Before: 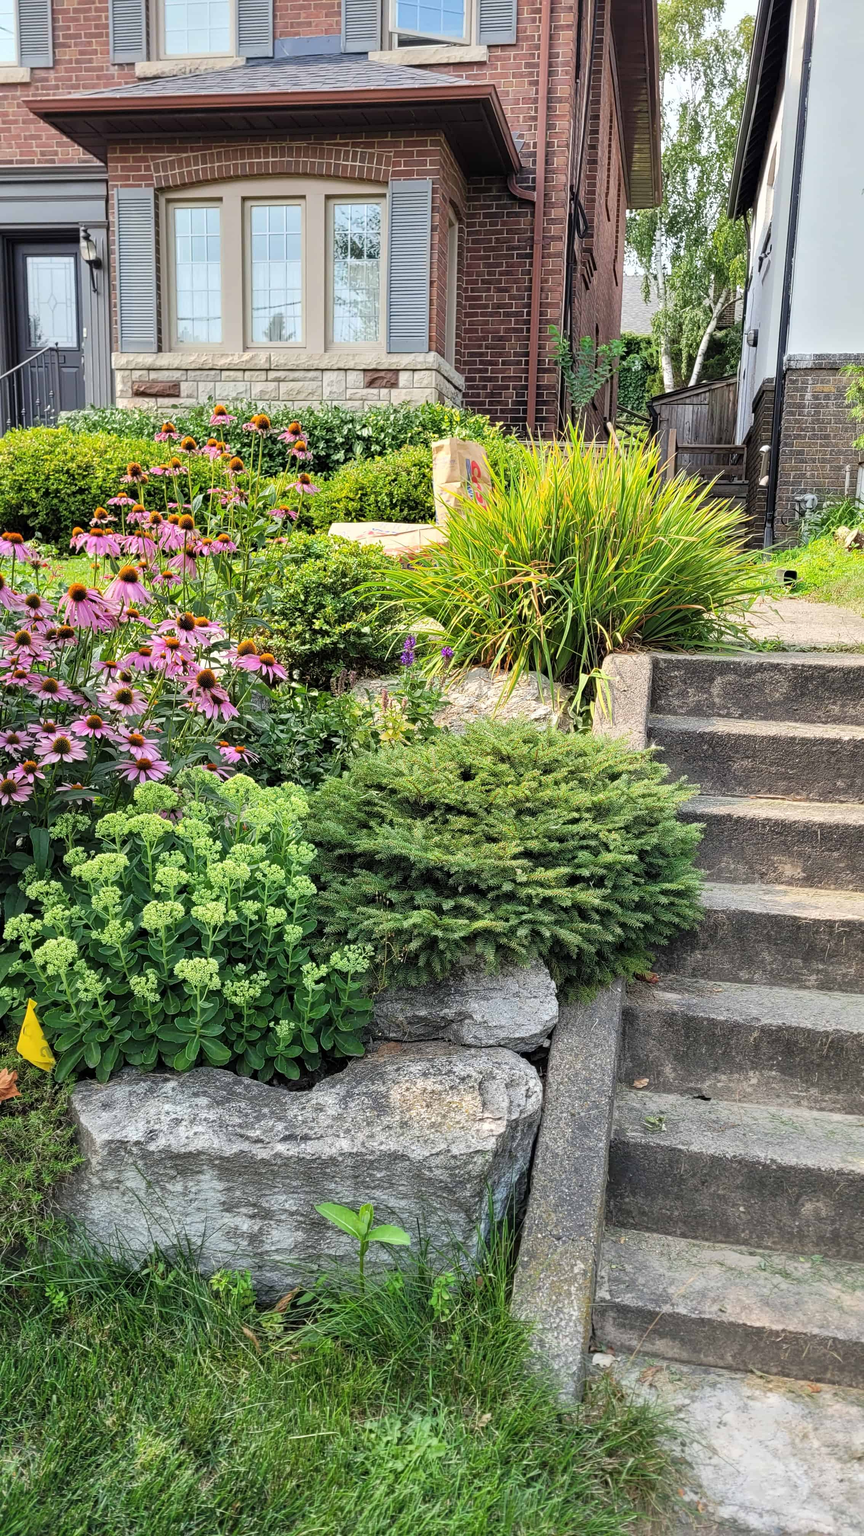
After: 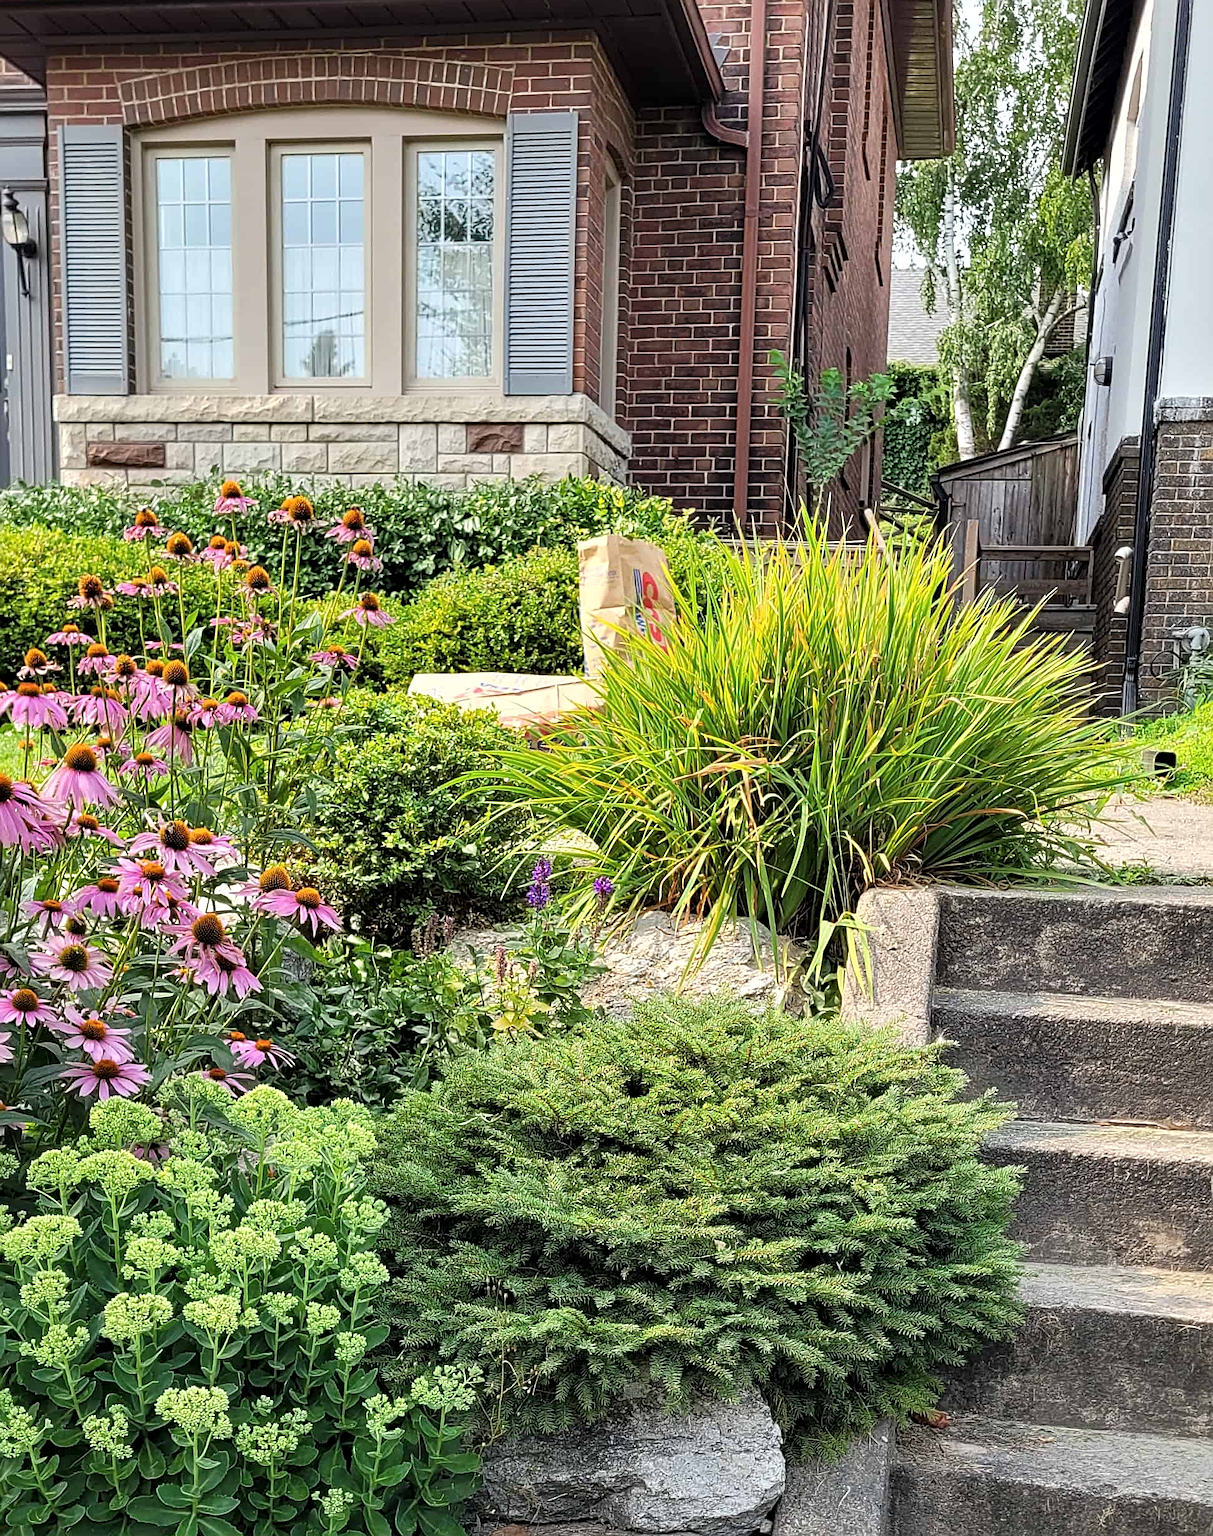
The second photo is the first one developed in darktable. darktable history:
crop and rotate: left 9.25%, top 7.268%, right 4.961%, bottom 31.681%
sharpen: on, module defaults
contrast equalizer: y [[0.601, 0.6, 0.598, 0.598, 0.6, 0.601], [0.5 ×6], [0.5 ×6], [0 ×6], [0 ×6]], mix 0.143
